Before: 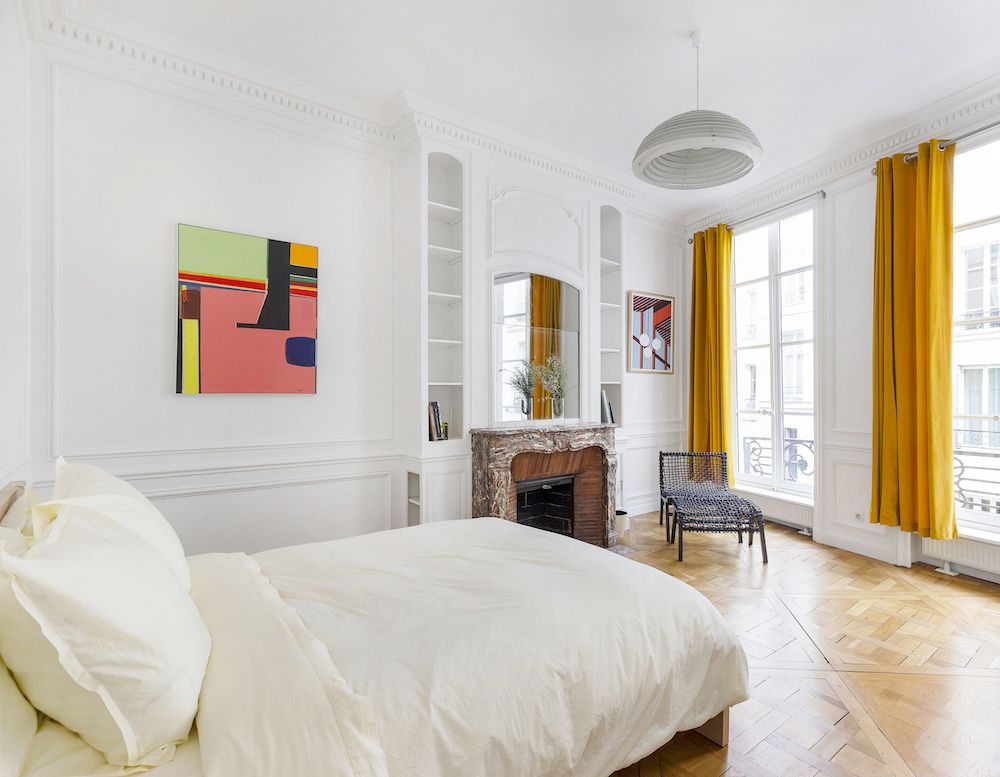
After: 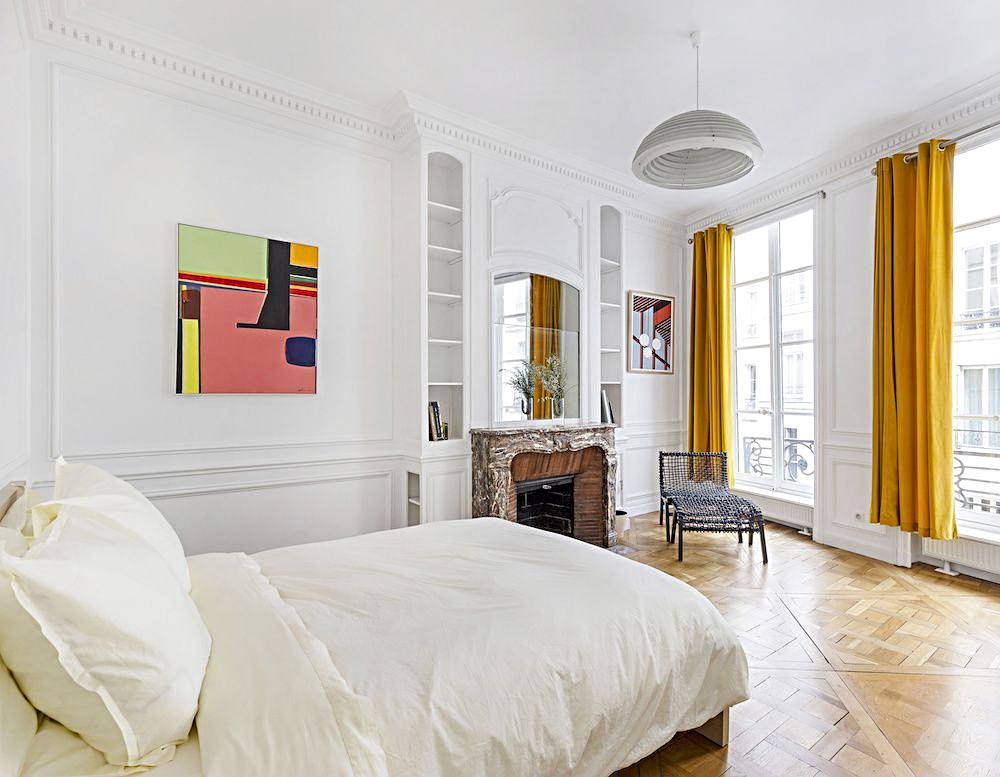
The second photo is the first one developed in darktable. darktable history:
sharpen: radius 4
color zones: curves: ch0 [(0, 0.5) (0.143, 0.5) (0.286, 0.5) (0.429, 0.495) (0.571, 0.437) (0.714, 0.44) (0.857, 0.496) (1, 0.5)]
local contrast: highlights 100%, shadows 100%, detail 120%, midtone range 0.2
